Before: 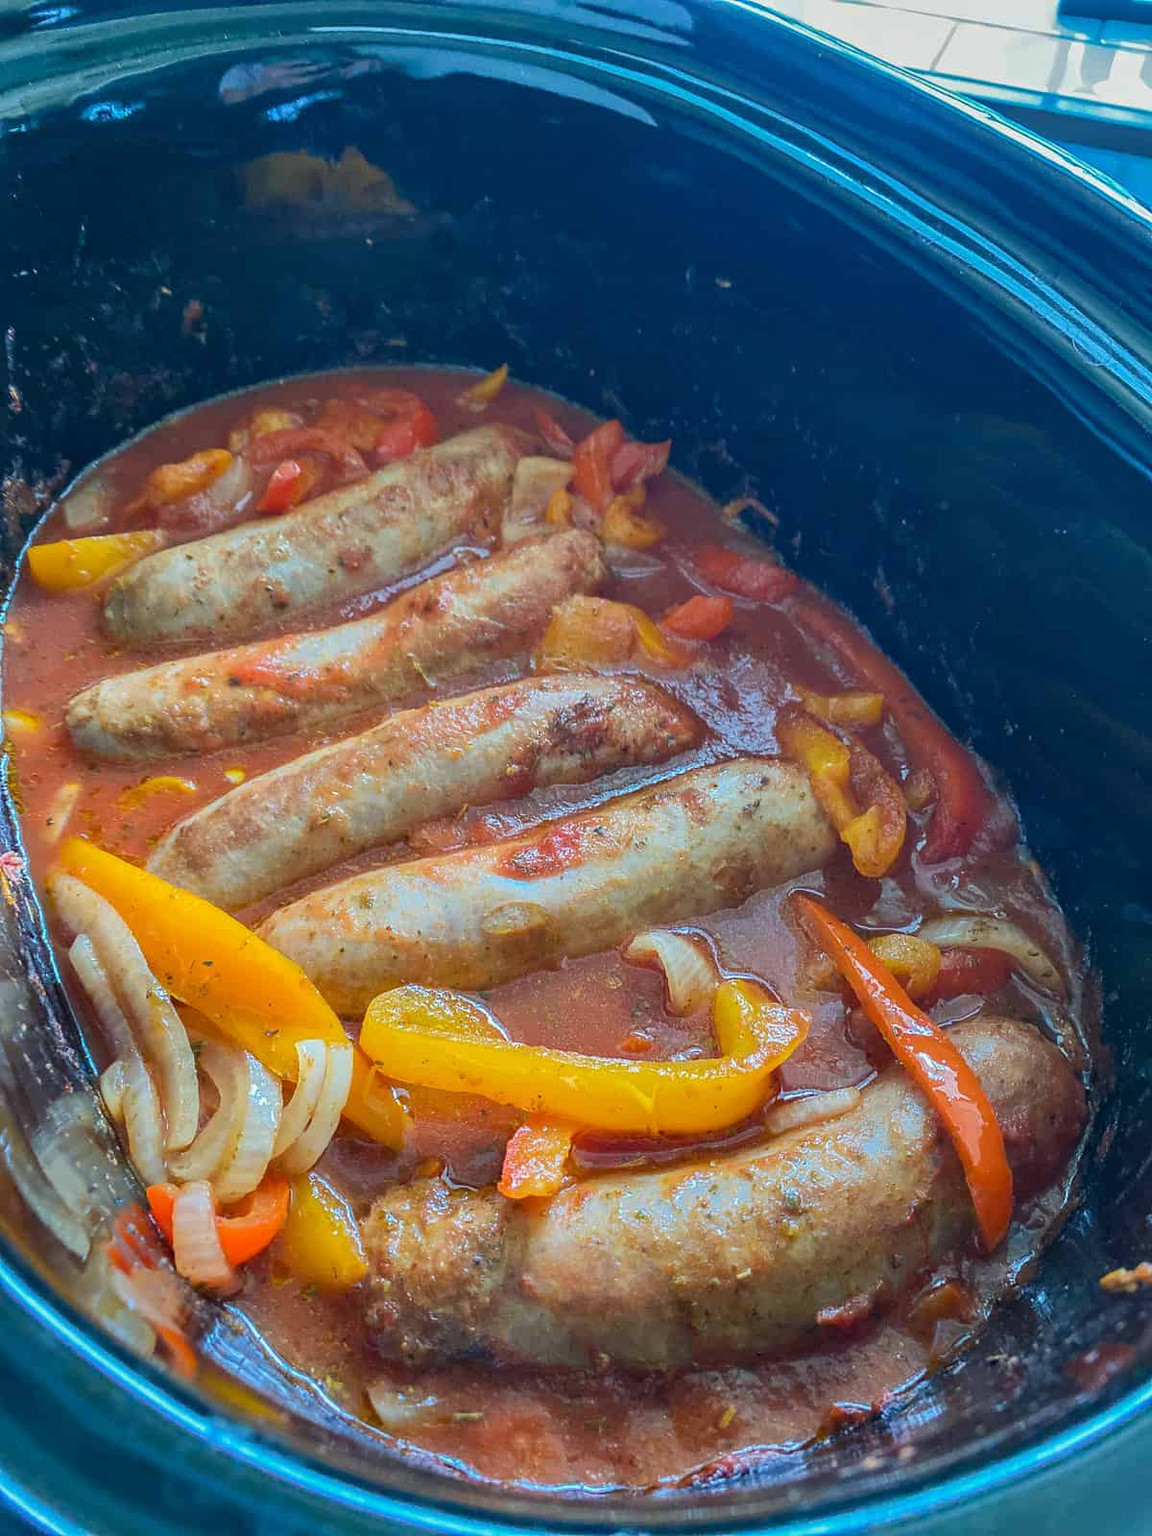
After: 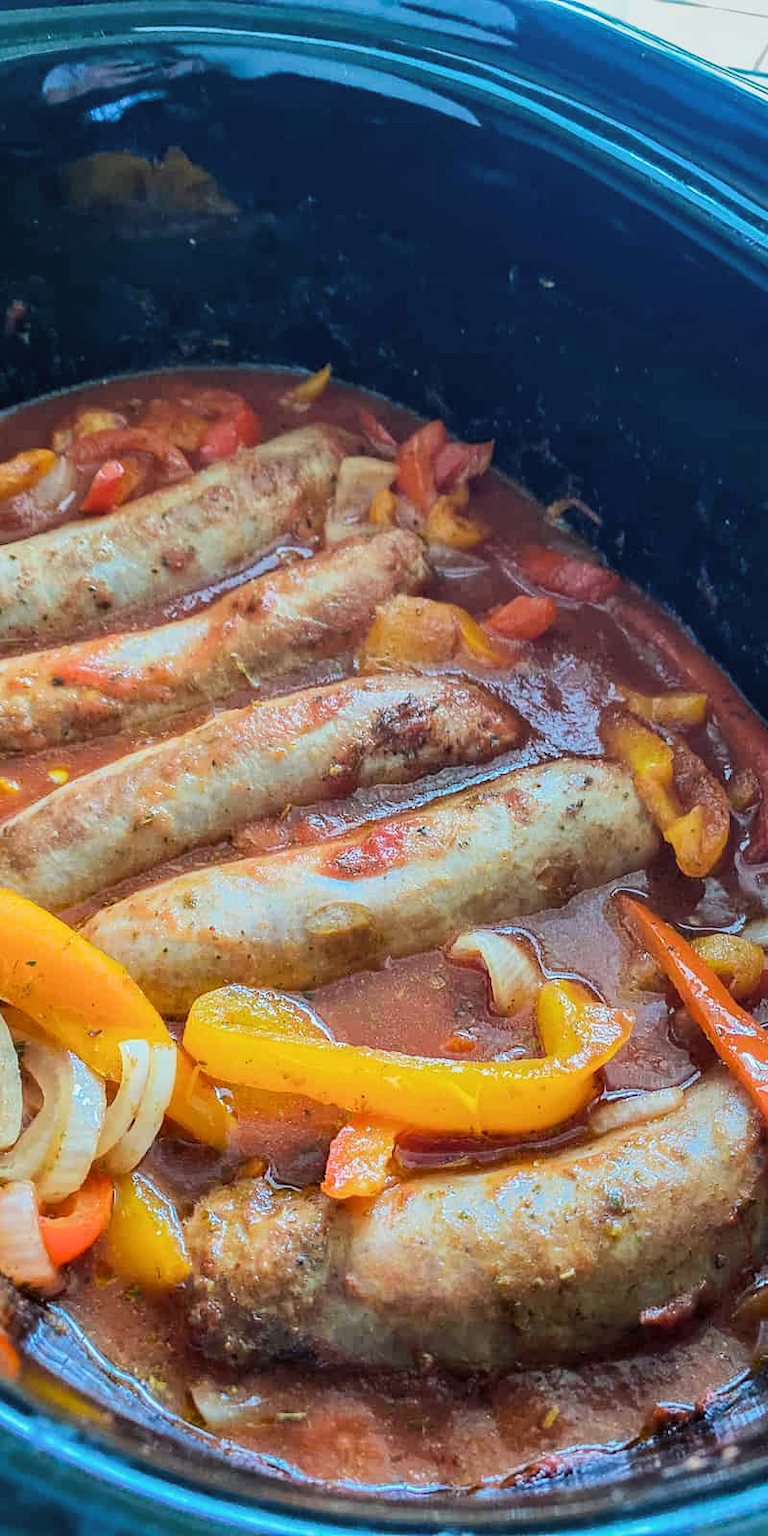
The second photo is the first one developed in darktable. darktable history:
tone equalizer: -8 EV -0.411 EV, -7 EV -0.415 EV, -6 EV -0.317 EV, -5 EV -0.224 EV, -3 EV 0.24 EV, -2 EV 0.341 EV, -1 EV 0.399 EV, +0 EV 0.387 EV, edges refinement/feathering 500, mask exposure compensation -1.57 EV, preserve details no
crop: left 15.382%, right 17.91%
color correction: highlights a* -2.72, highlights b* -2.35, shadows a* 2.16, shadows b* 2.81
filmic rgb: middle gray luminance 9.05%, black relative exposure -10.56 EV, white relative exposure 3.43 EV, target black luminance 0%, hardness 5.95, latitude 59.65%, contrast 1.093, highlights saturation mix 4.03%, shadows ↔ highlights balance 29.58%, iterations of high-quality reconstruction 10
